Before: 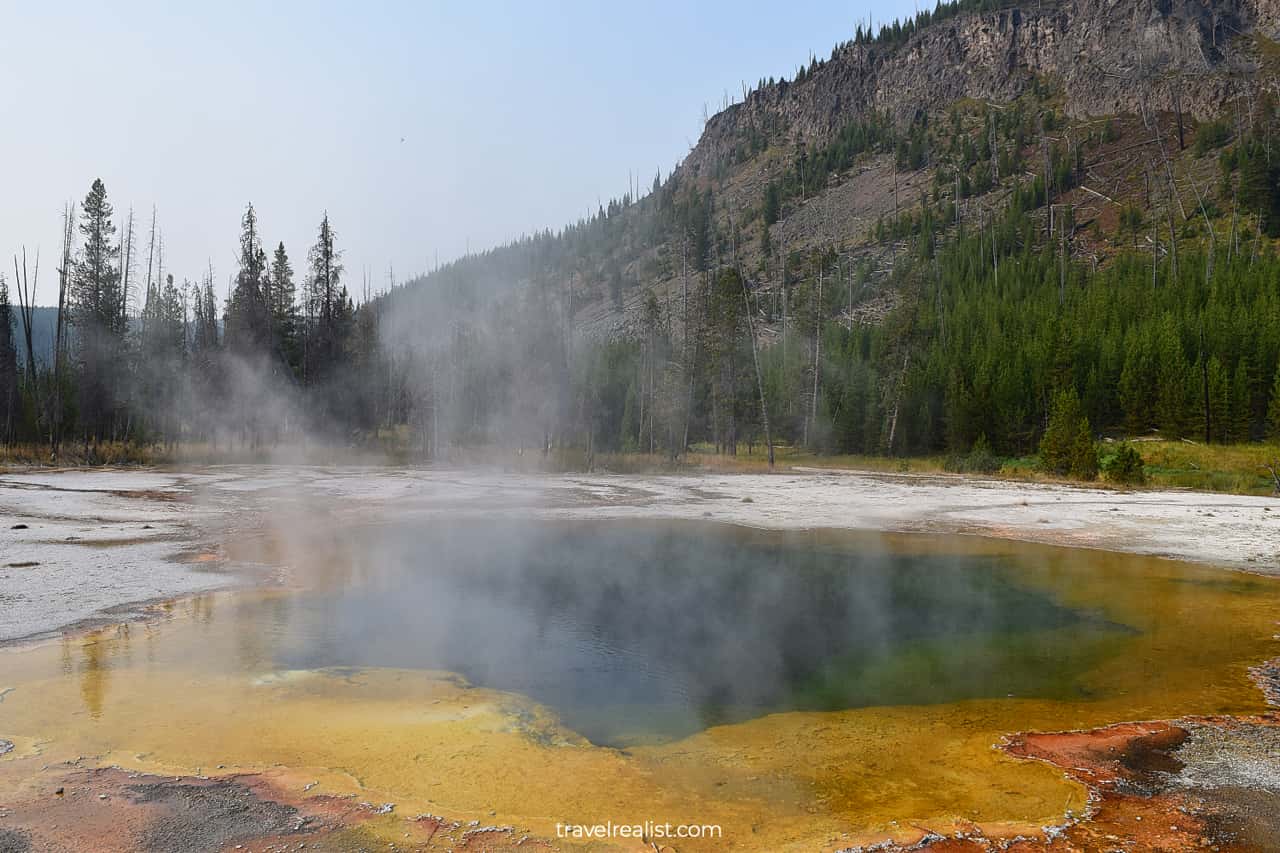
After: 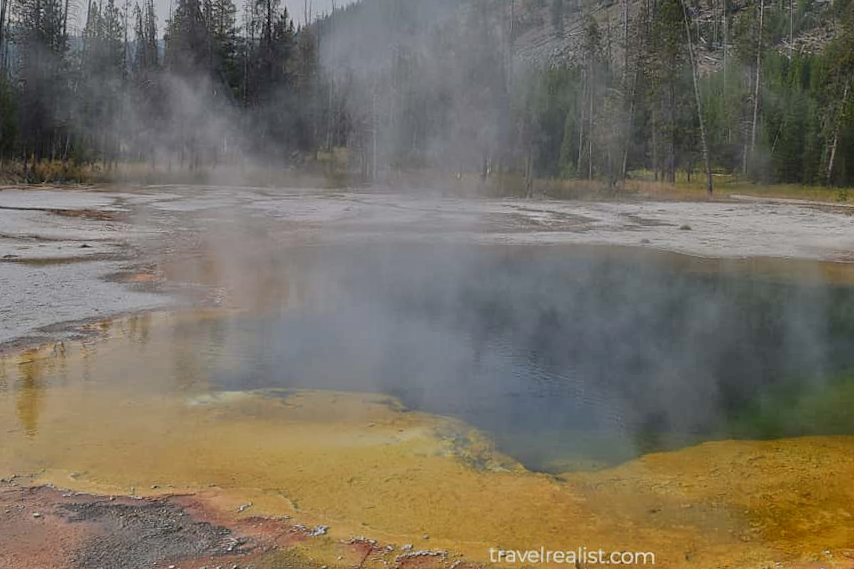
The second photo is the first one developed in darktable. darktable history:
tone equalizer: -8 EV -0.002 EV, -7 EV 0.005 EV, -6 EV -0.008 EV, -5 EV 0.007 EV, -4 EV -0.042 EV, -3 EV -0.233 EV, -2 EV -0.662 EV, -1 EV -0.983 EV, +0 EV -0.969 EV, smoothing diameter 2%, edges refinement/feathering 20, mask exposure compensation -1.57 EV, filter diffusion 5
crop and rotate: angle -0.82°, left 3.85%, top 31.828%, right 27.992%
